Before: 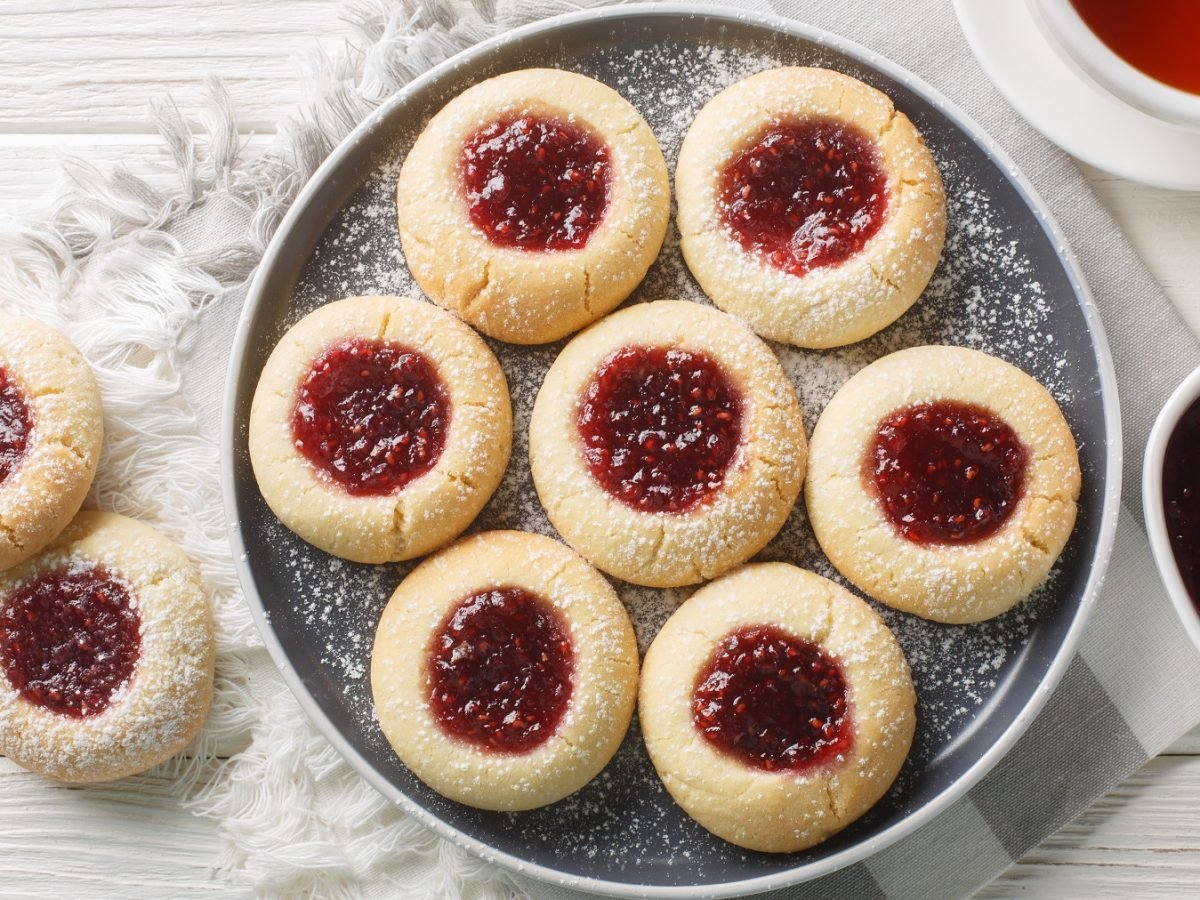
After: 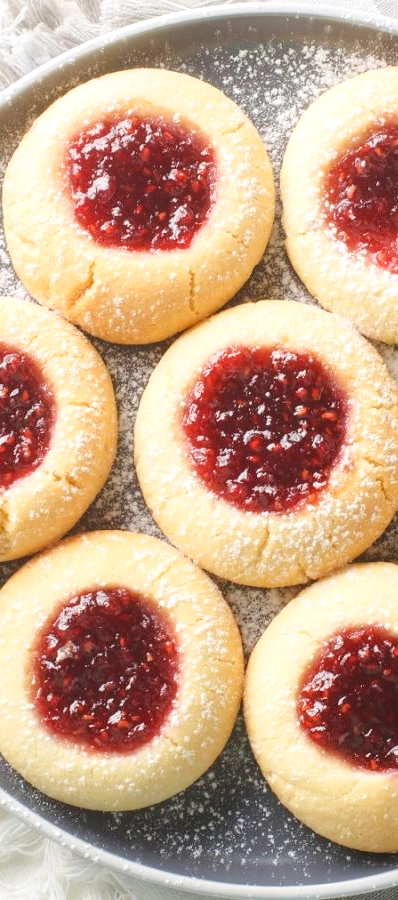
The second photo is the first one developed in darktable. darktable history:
tone equalizer: -8 EV 0.998 EV, -7 EV 1.03 EV, -6 EV 0.966 EV, -5 EV 1.02 EV, -4 EV 1.01 EV, -3 EV 0.734 EV, -2 EV 0.516 EV, -1 EV 0.253 EV, edges refinement/feathering 500, mask exposure compensation -1.57 EV, preserve details no
crop: left 32.972%, right 33.797%
base curve: curves: ch0 [(0, 0) (0.283, 0.295) (1, 1)], preserve colors none
